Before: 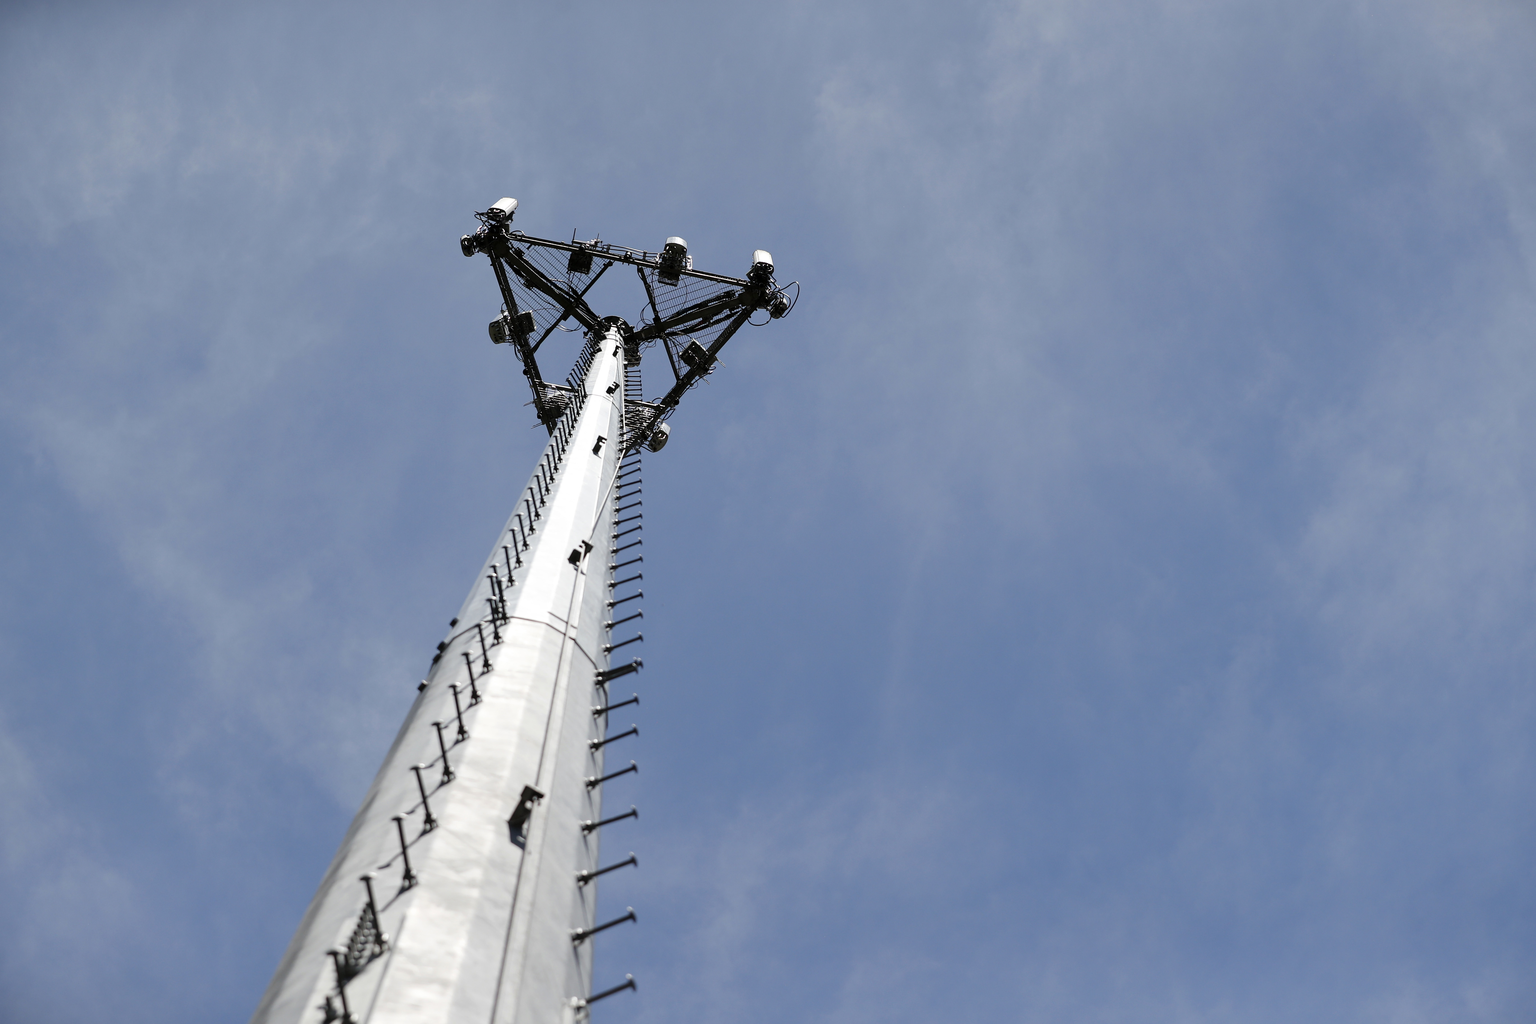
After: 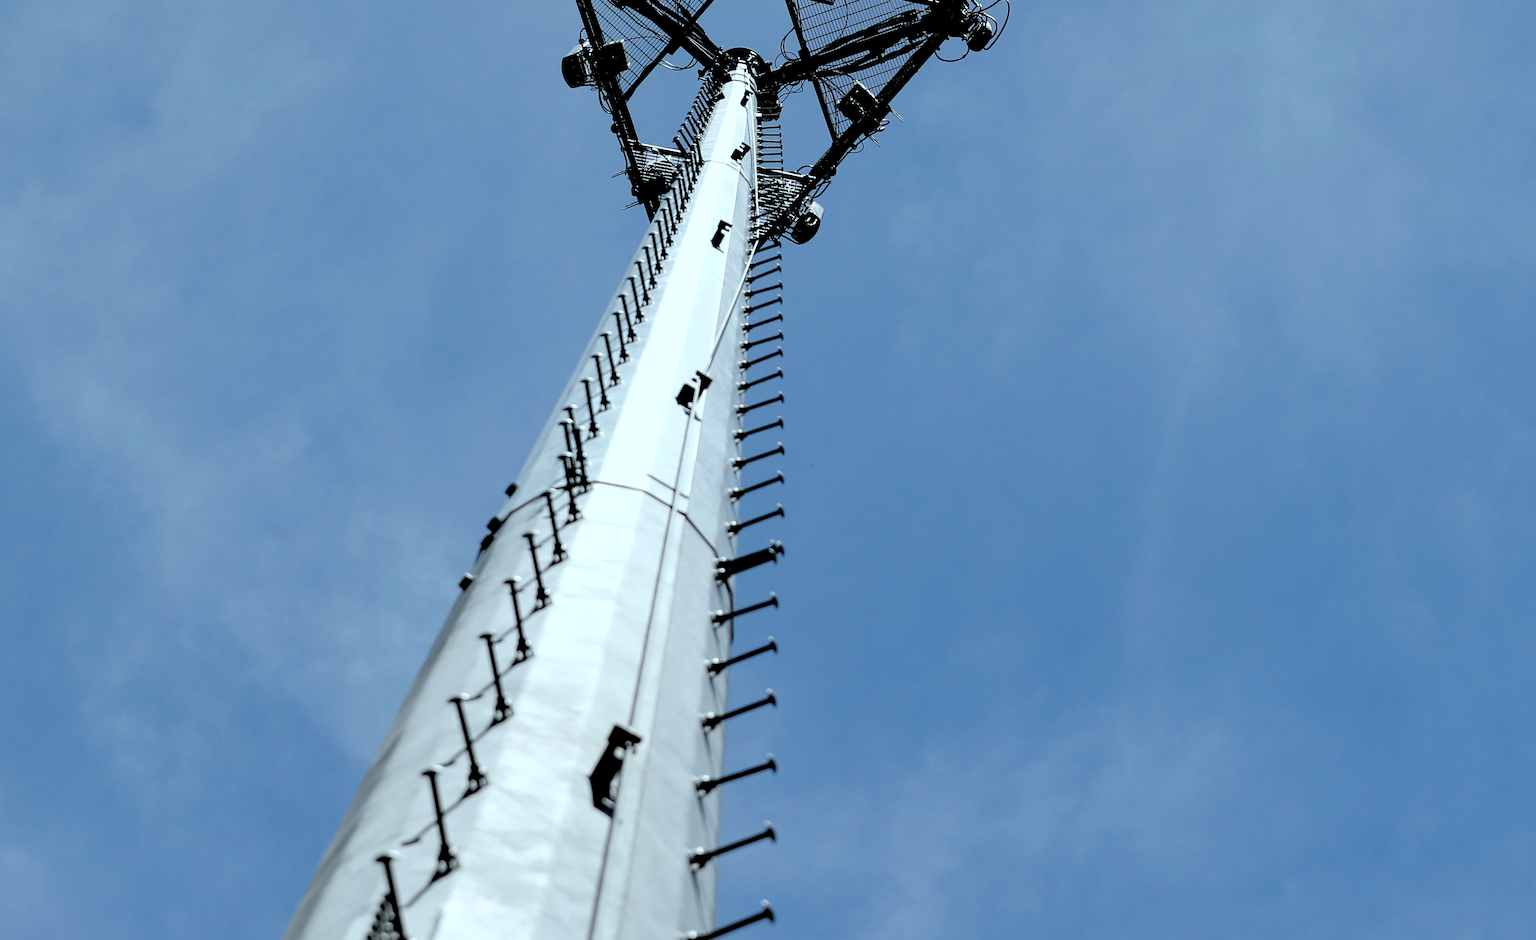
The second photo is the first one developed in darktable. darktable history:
rgb levels: levels [[0.029, 0.461, 0.922], [0, 0.5, 1], [0, 0.5, 1]]
white balance: red 0.925, blue 1.046
crop: left 6.488%, top 27.668%, right 24.183%, bottom 8.656%
